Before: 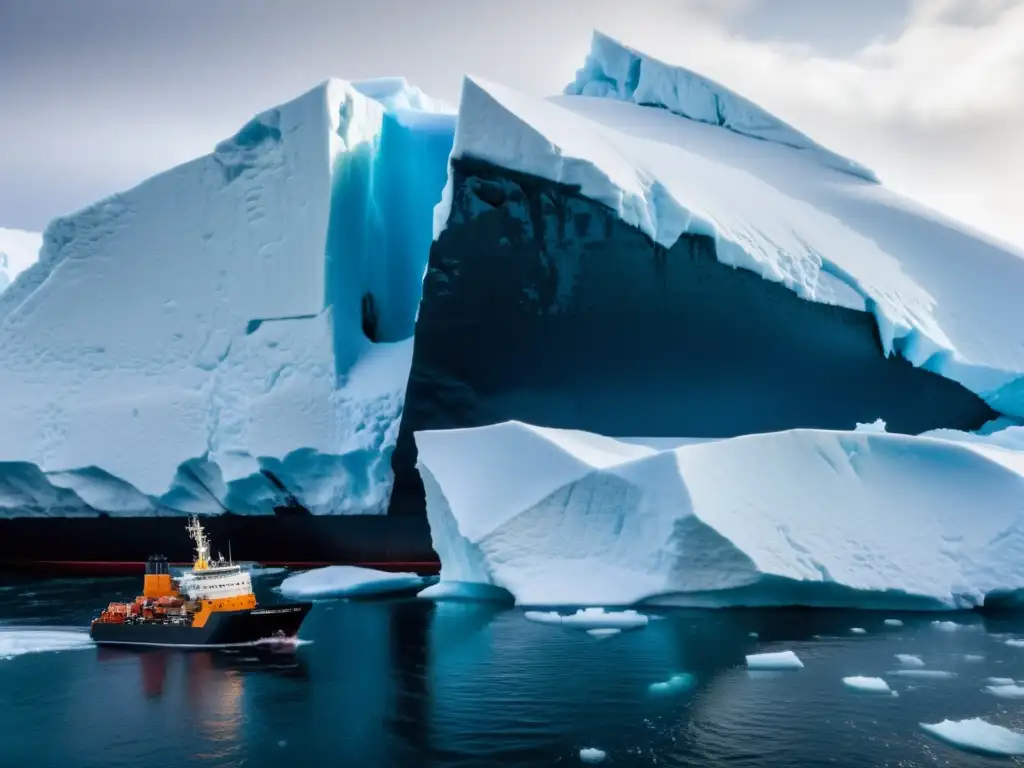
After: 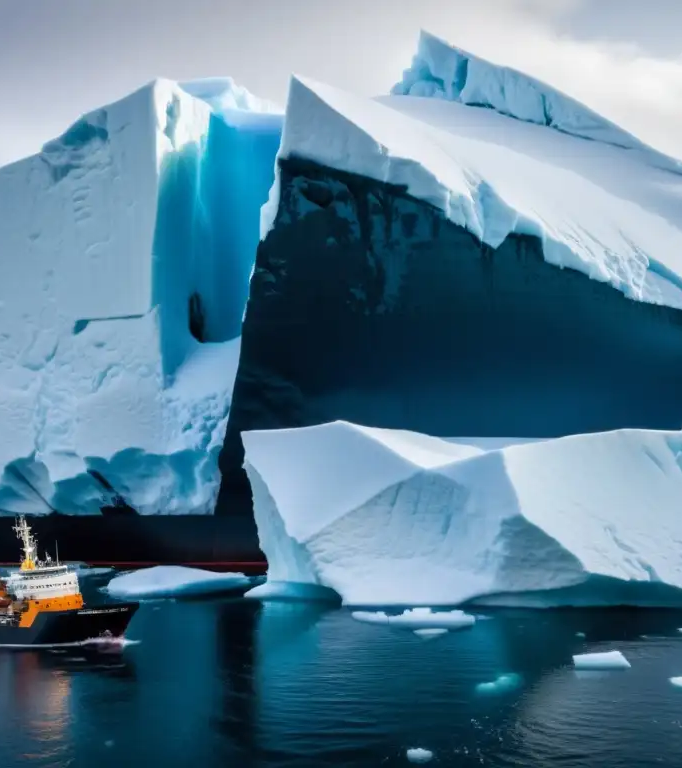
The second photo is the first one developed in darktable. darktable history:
crop: left 16.986%, right 16.359%
